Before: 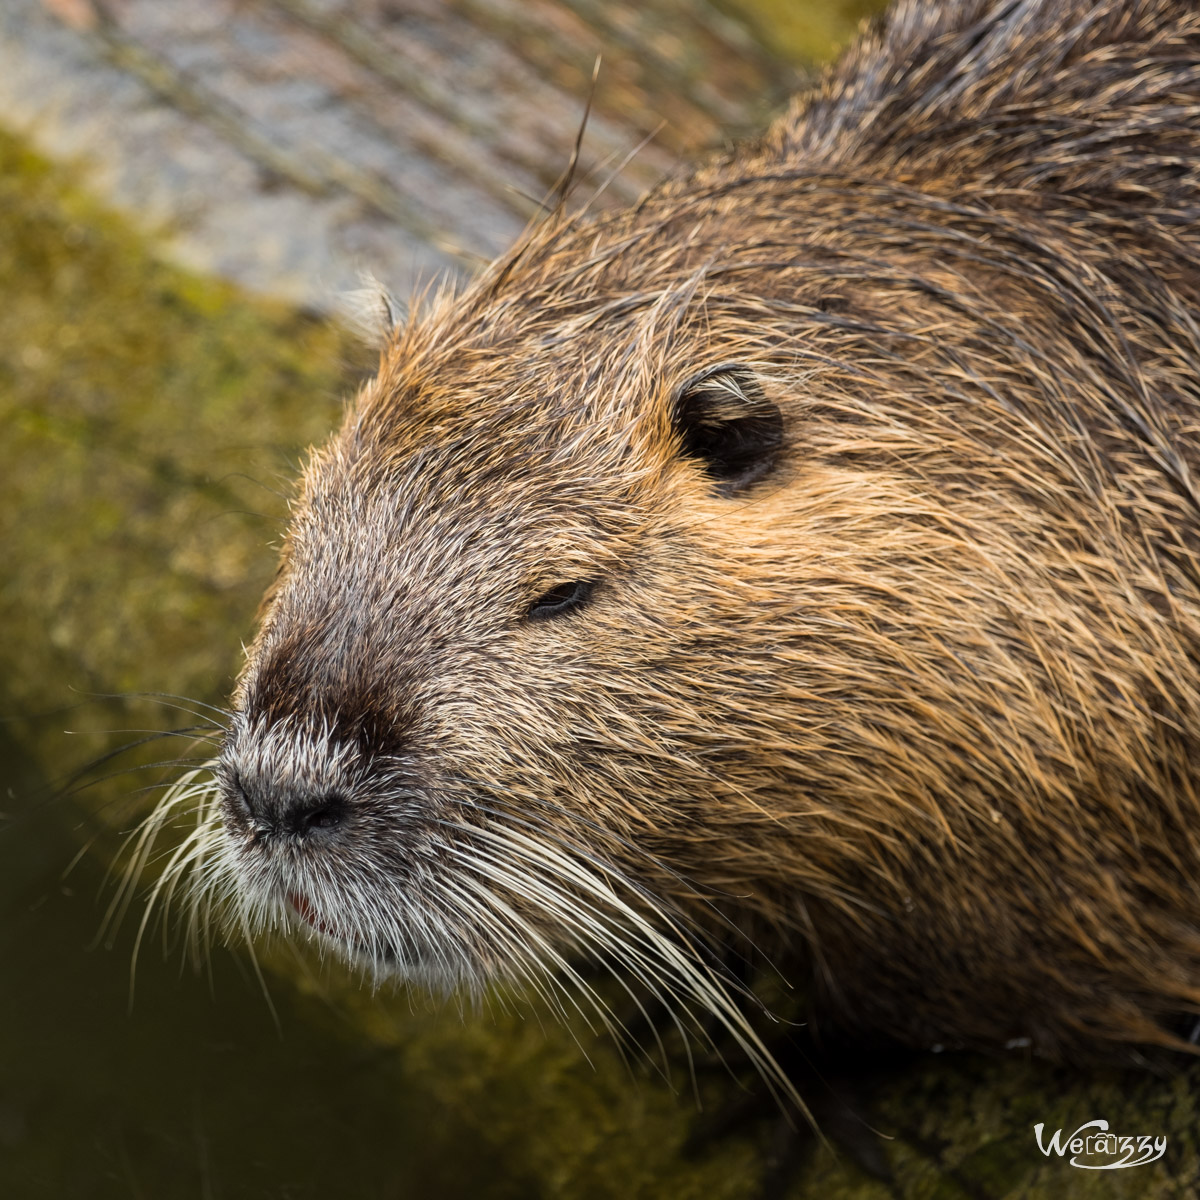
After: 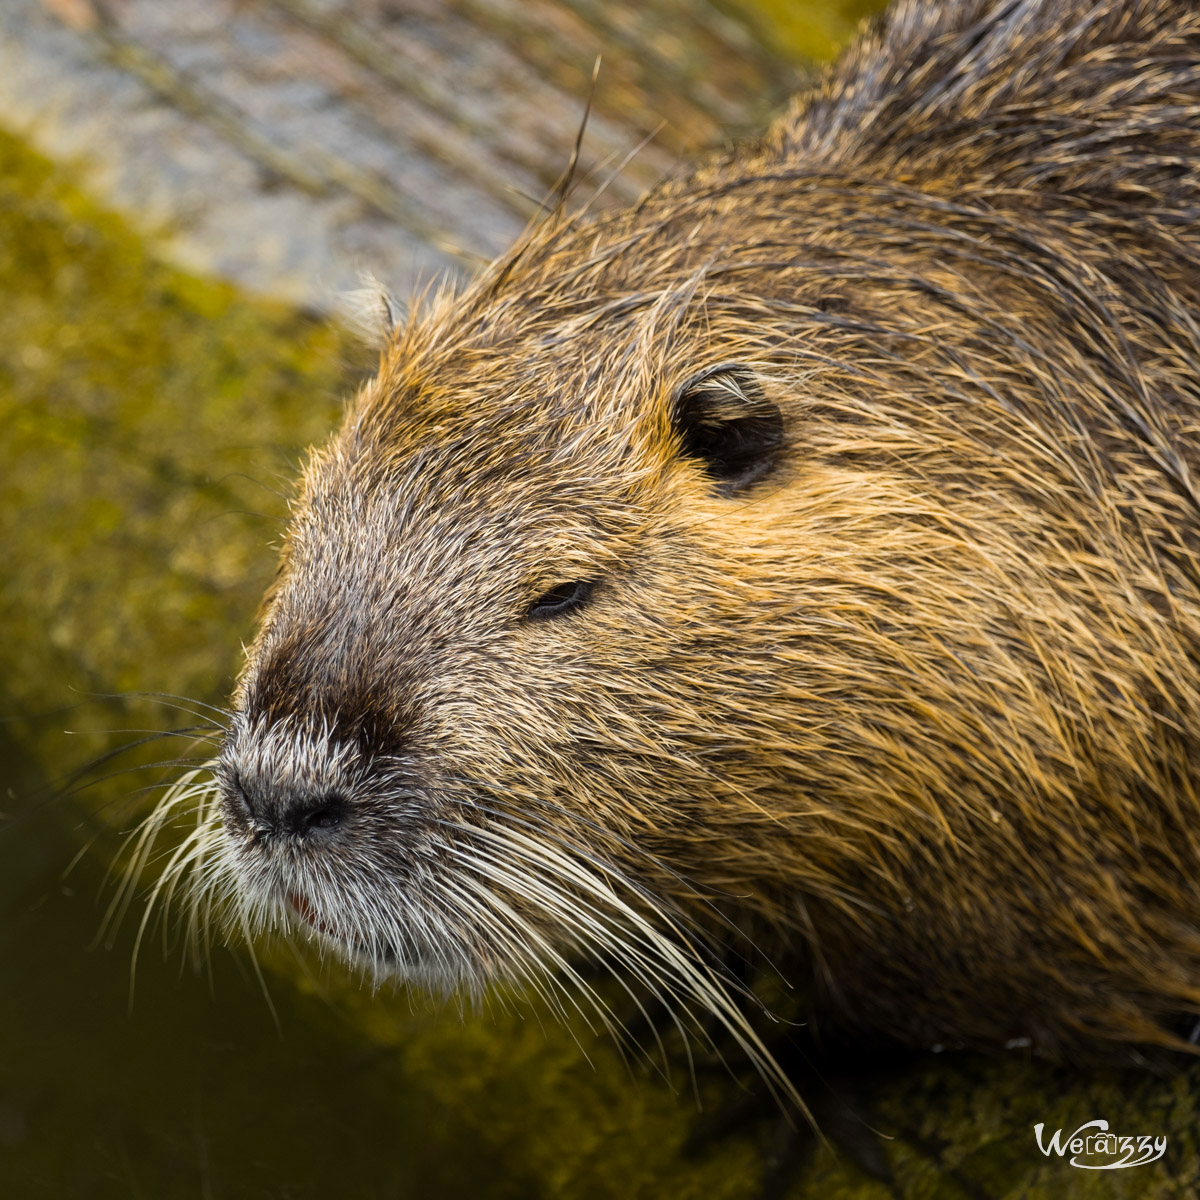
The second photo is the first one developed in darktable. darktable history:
color contrast: green-magenta contrast 0.8, blue-yellow contrast 1.1, unbound 0
color balance rgb: perceptual saturation grading › global saturation 10%, global vibrance 10%
